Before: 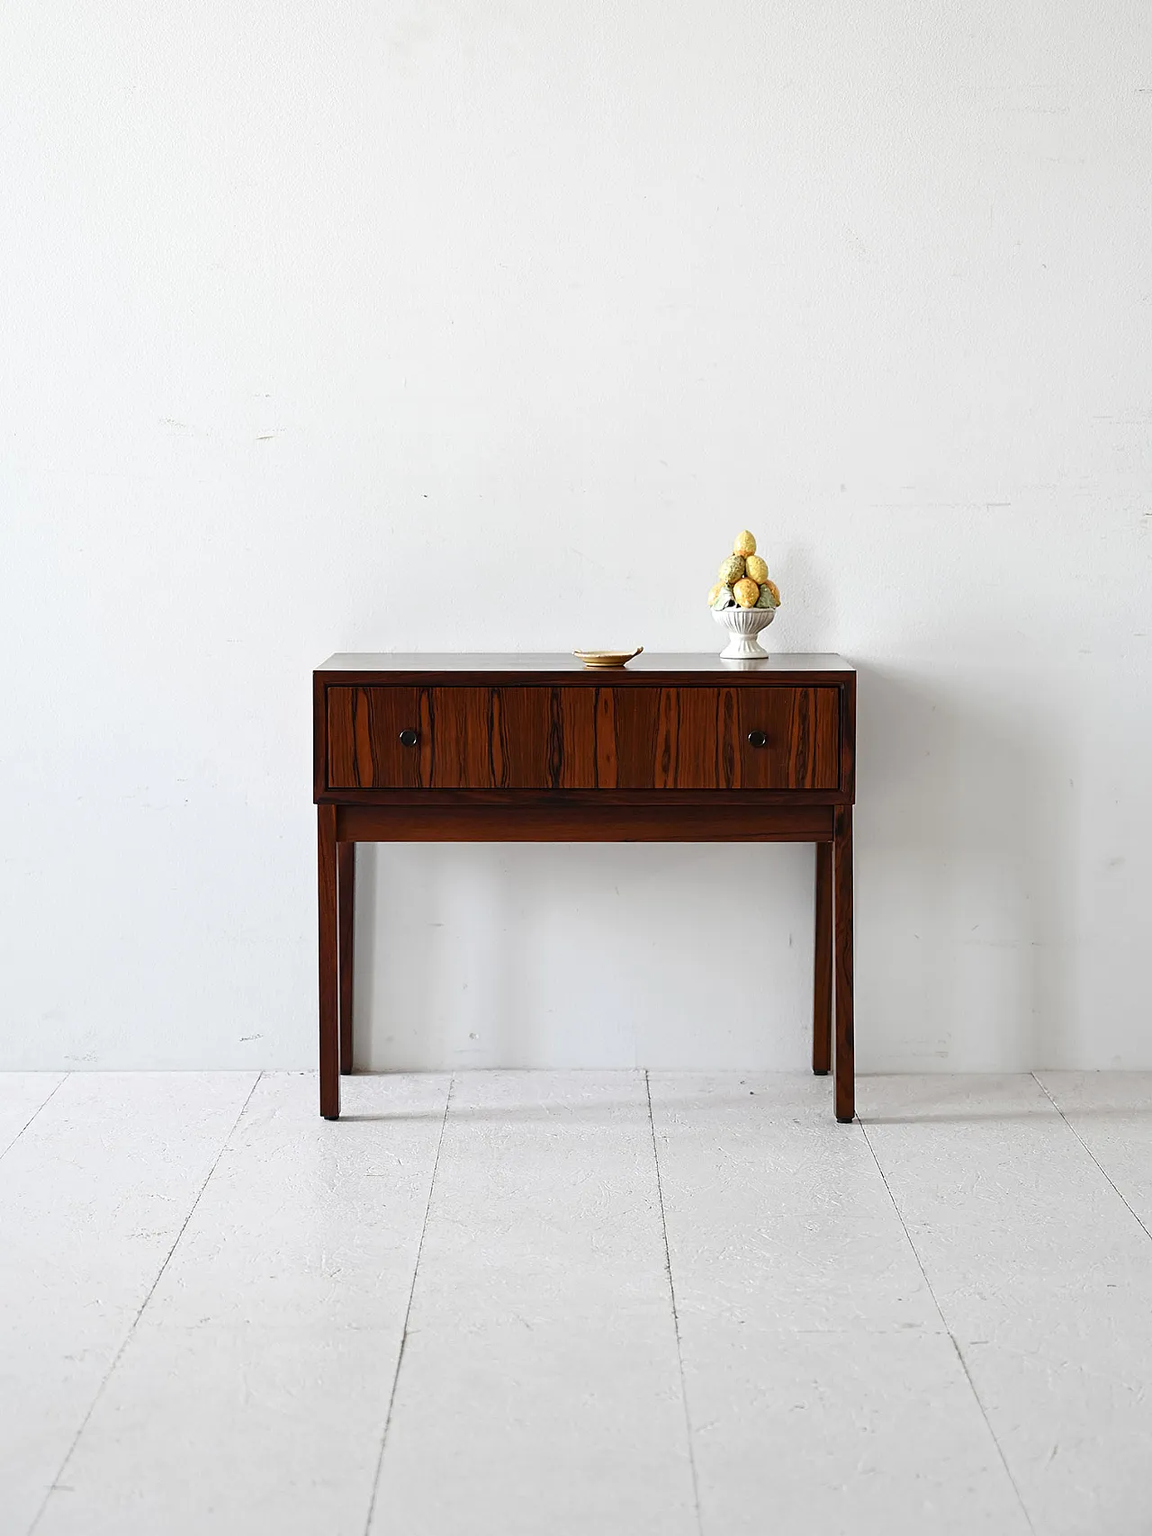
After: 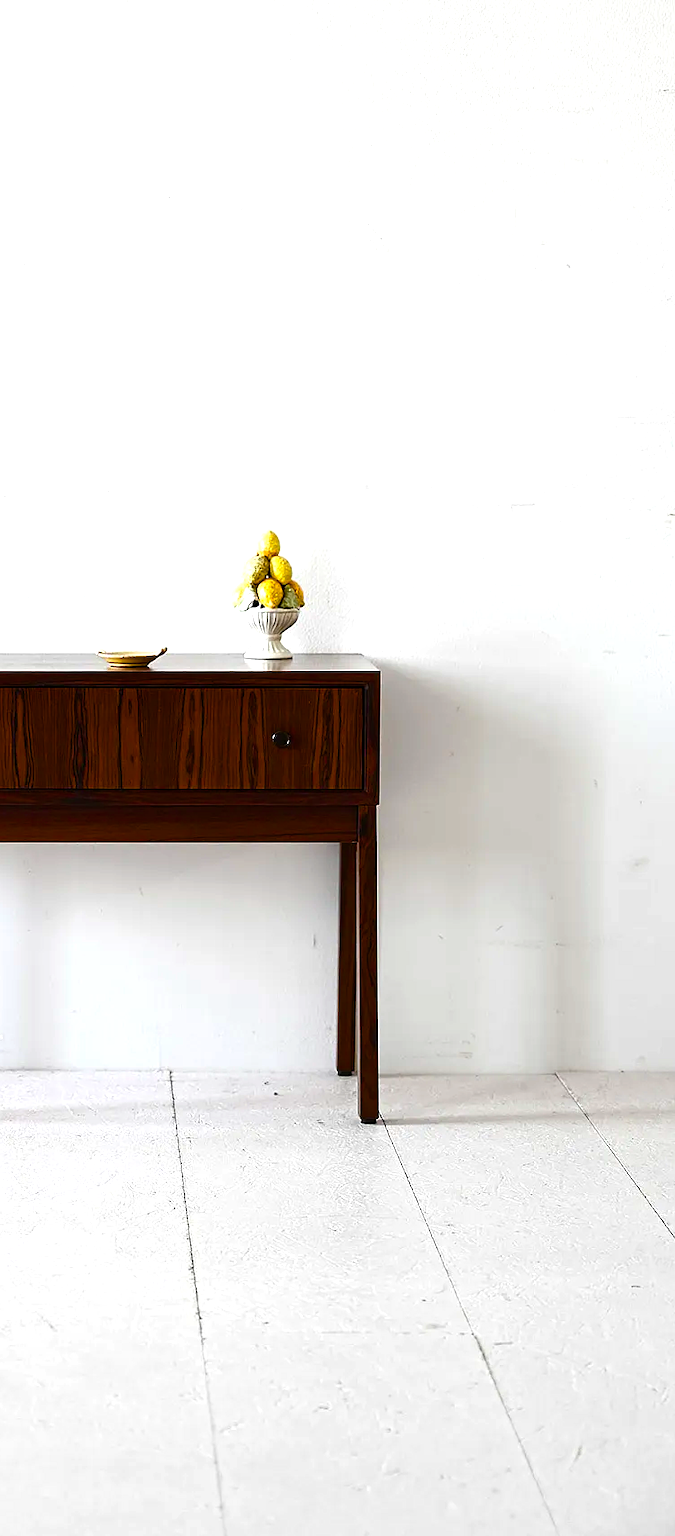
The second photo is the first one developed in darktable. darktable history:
crop: left 41.402%
contrast brightness saturation: saturation -0.05
color balance rgb: linear chroma grading › global chroma 9%, perceptual saturation grading › global saturation 36%, perceptual saturation grading › shadows 35%, perceptual brilliance grading › global brilliance 15%, perceptual brilliance grading › shadows -35%, global vibrance 15%
